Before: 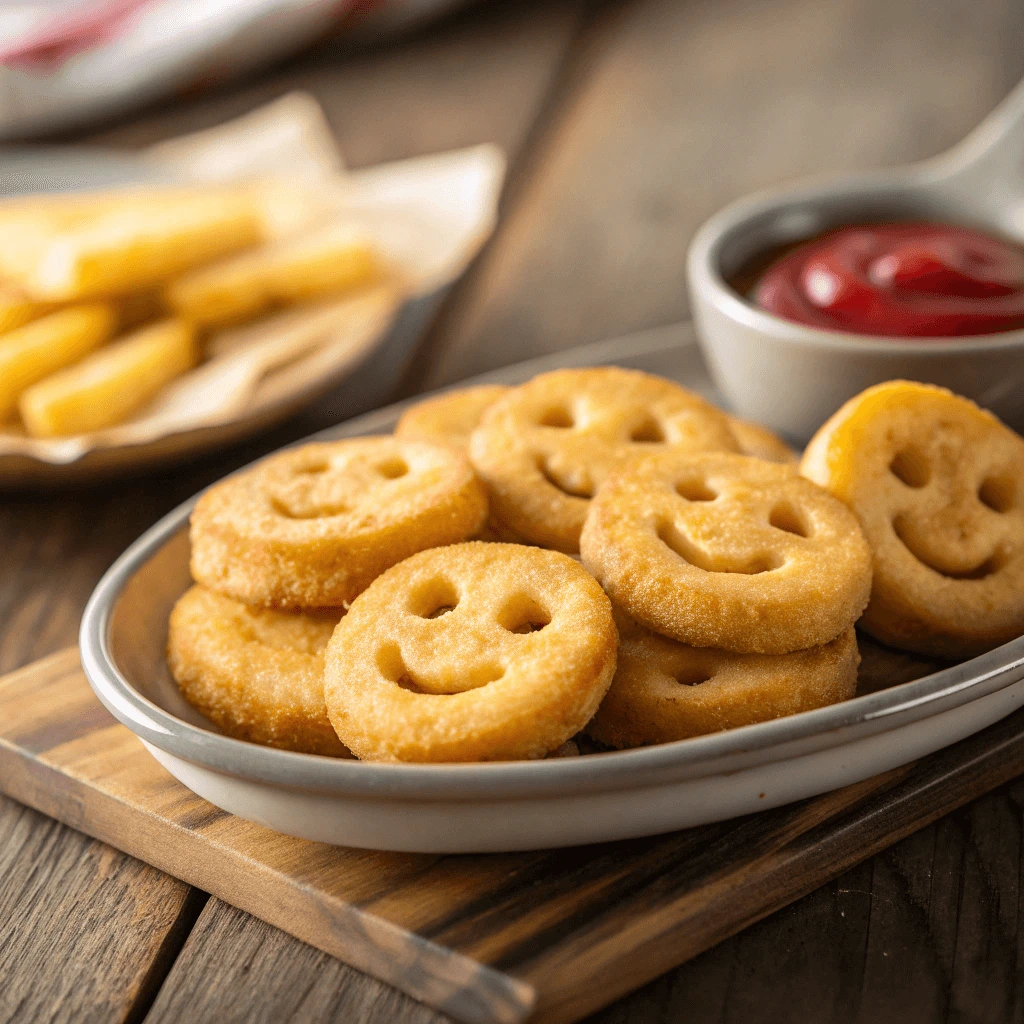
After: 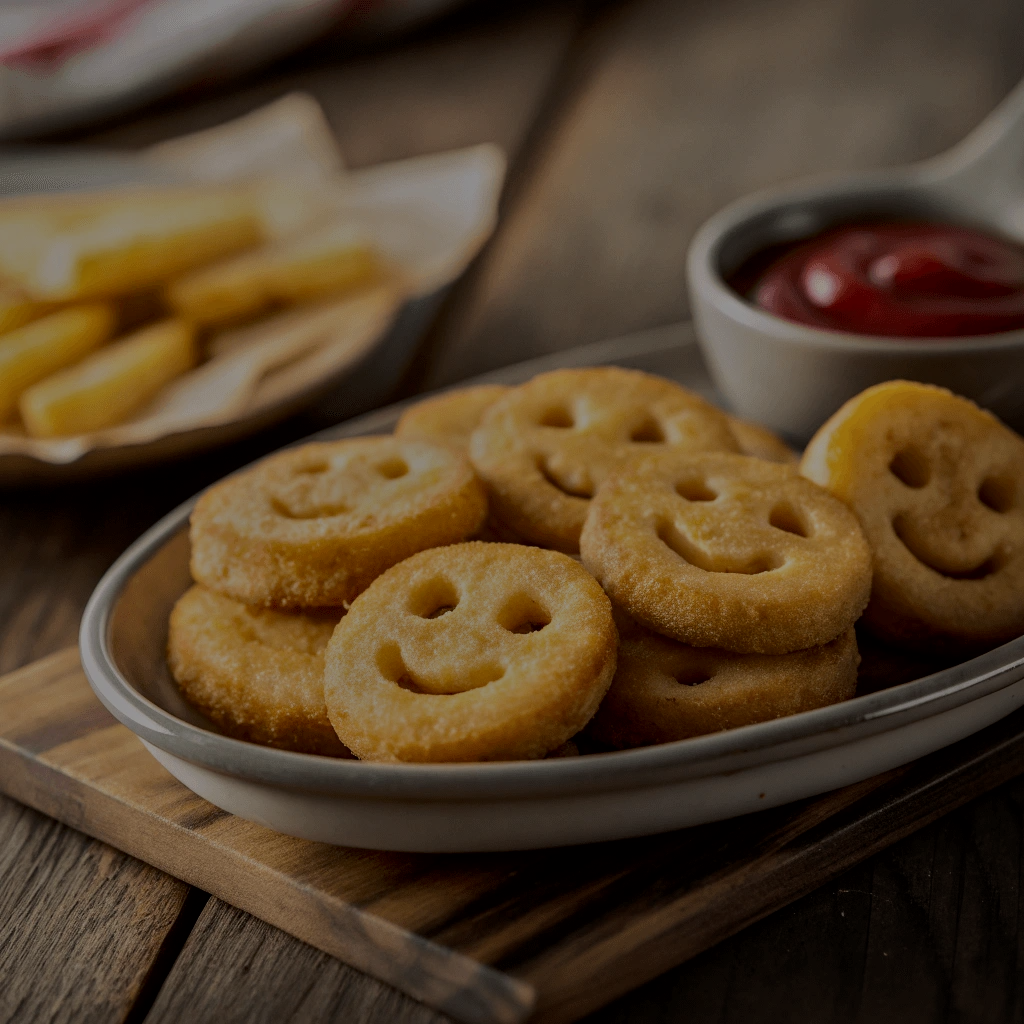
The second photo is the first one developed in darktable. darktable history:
tone equalizer: -8 EV -2 EV, -7 EV -2 EV, -6 EV -2 EV, -5 EV -2 EV, -4 EV -2 EV, -3 EV -2 EV, -2 EV -2 EV, -1 EV -1.63 EV, +0 EV -2 EV
local contrast: mode bilateral grid, contrast 20, coarseness 50, detail 130%, midtone range 0.2
